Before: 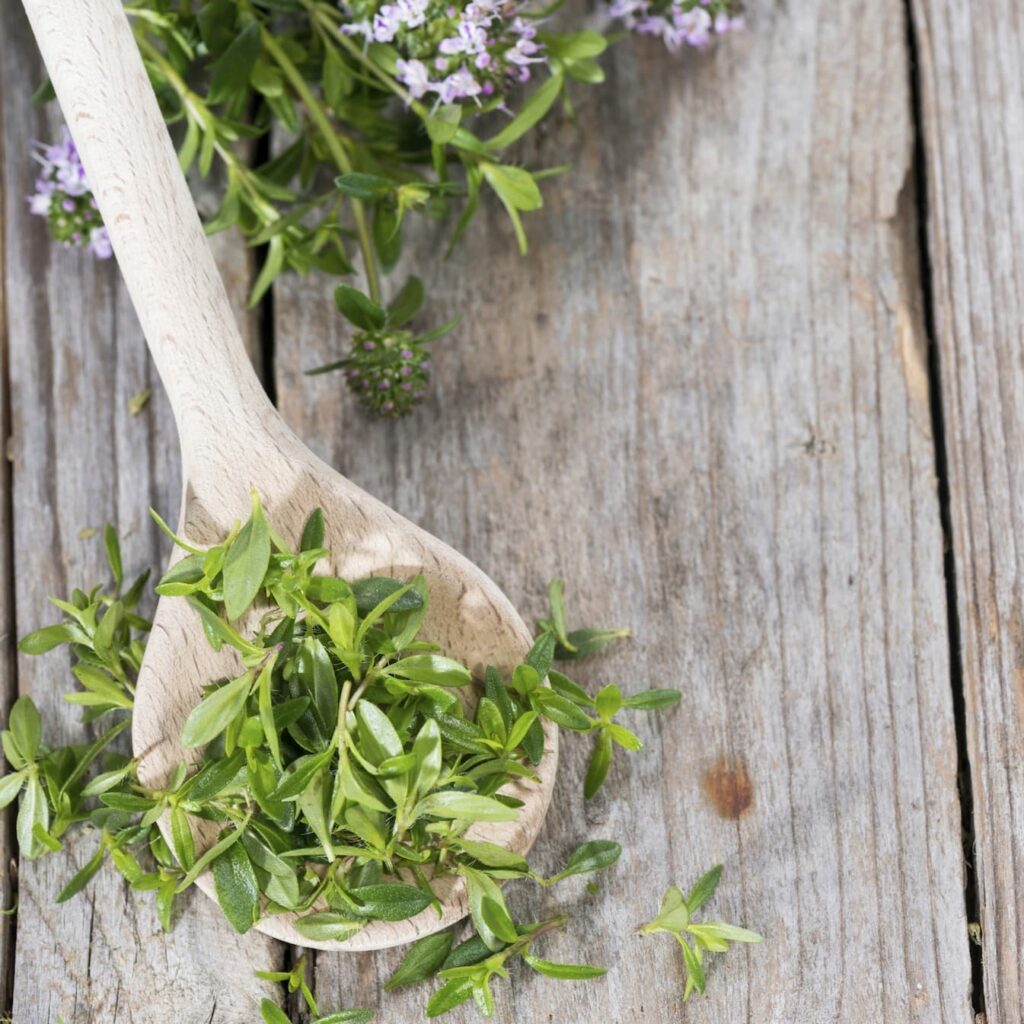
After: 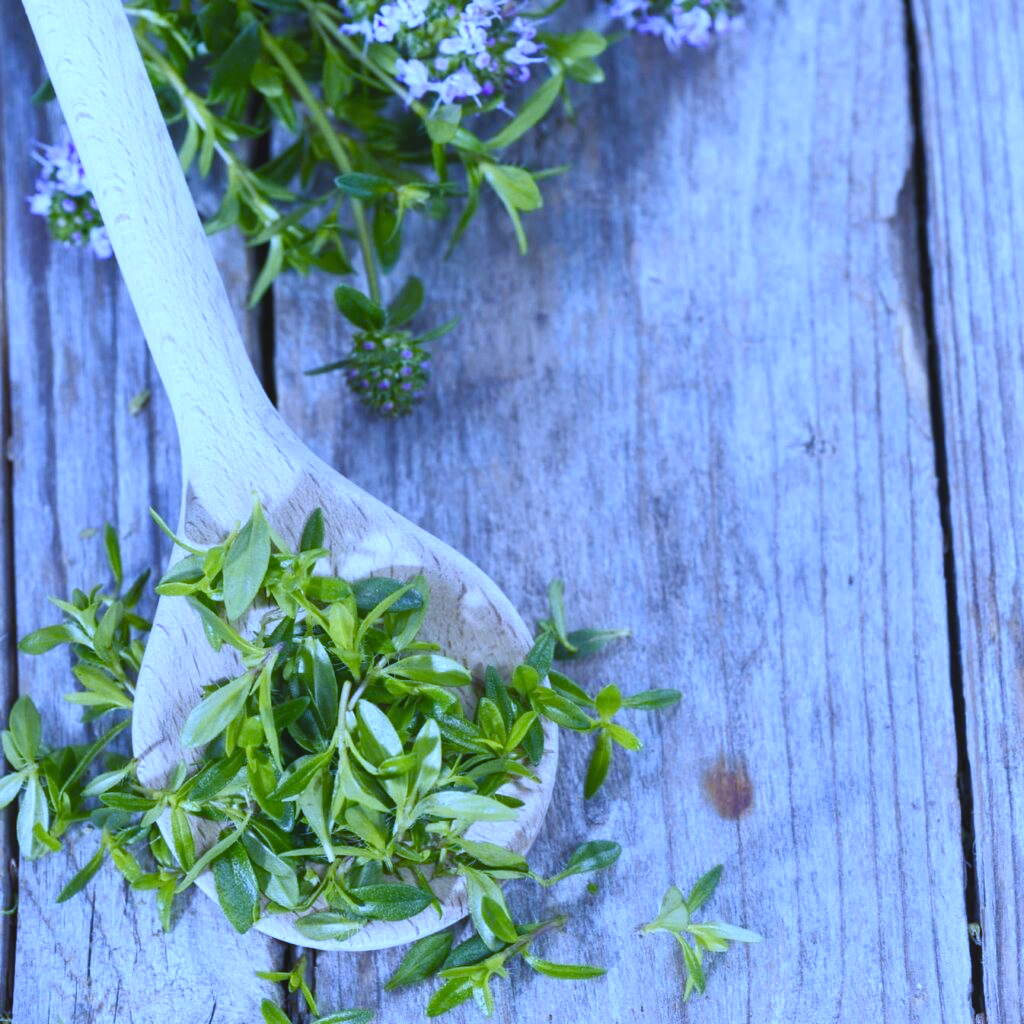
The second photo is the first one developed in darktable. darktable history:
white balance: red 0.766, blue 1.537
color balance rgb: shadows lift › chroma 3%, shadows lift › hue 280.8°, power › hue 330°, highlights gain › chroma 3%, highlights gain › hue 75.6°, global offset › luminance 0.7%, perceptual saturation grading › global saturation 20%, perceptual saturation grading › highlights -25%, perceptual saturation grading › shadows 50%, global vibrance 20.33%
